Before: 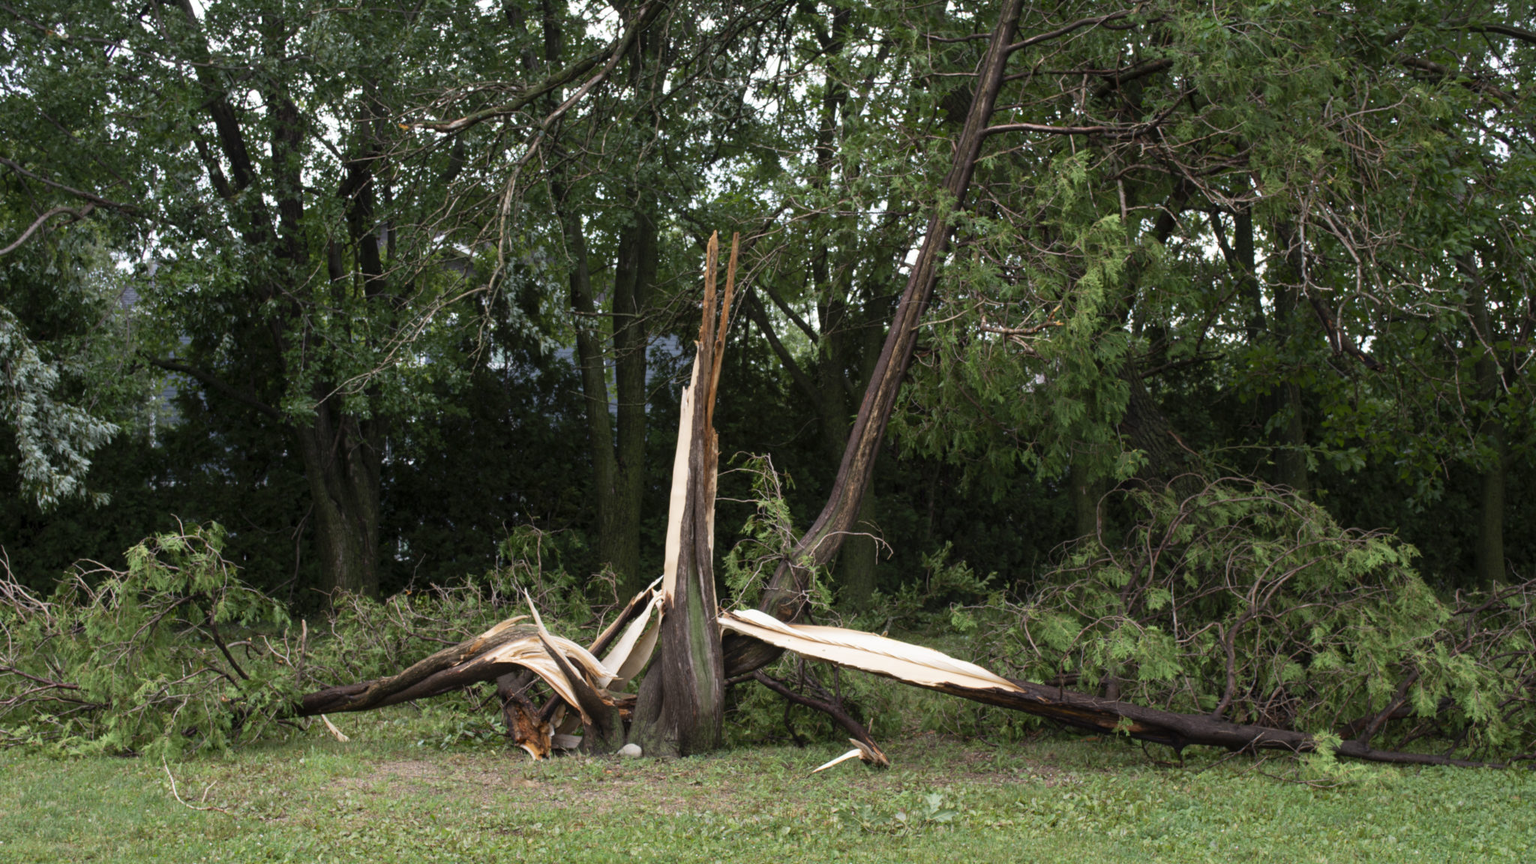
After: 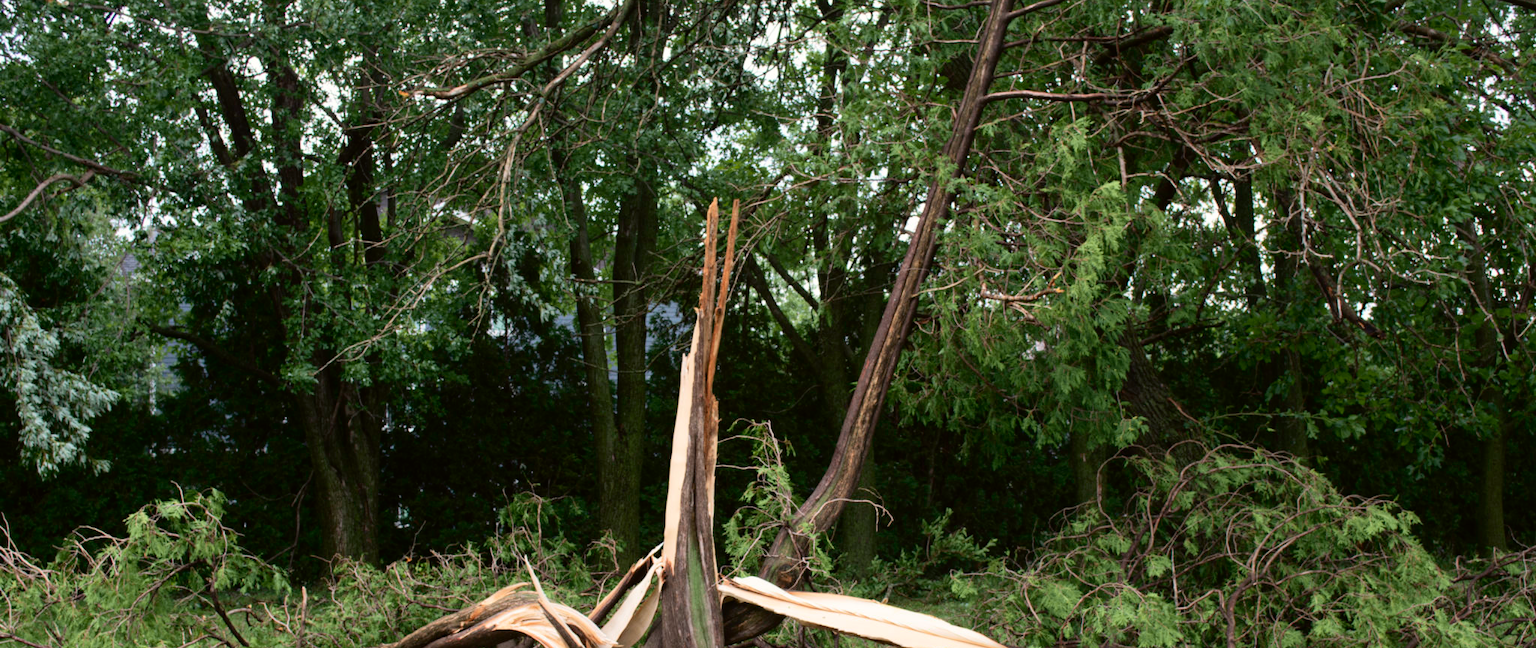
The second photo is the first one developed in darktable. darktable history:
tone curve: curves: ch0 [(0, 0.01) (0.052, 0.045) (0.136, 0.133) (0.29, 0.332) (0.453, 0.531) (0.676, 0.751) (0.89, 0.919) (1, 1)]; ch1 [(0, 0) (0.094, 0.081) (0.285, 0.299) (0.385, 0.403) (0.447, 0.429) (0.495, 0.496) (0.544, 0.552) (0.589, 0.612) (0.722, 0.728) (1, 1)]; ch2 [(0, 0) (0.257, 0.217) (0.43, 0.421) (0.498, 0.507) (0.531, 0.544) (0.56, 0.579) (0.625, 0.642) (1, 1)], color space Lab, independent channels, preserve colors none
crop: top 3.857%, bottom 21.132%
